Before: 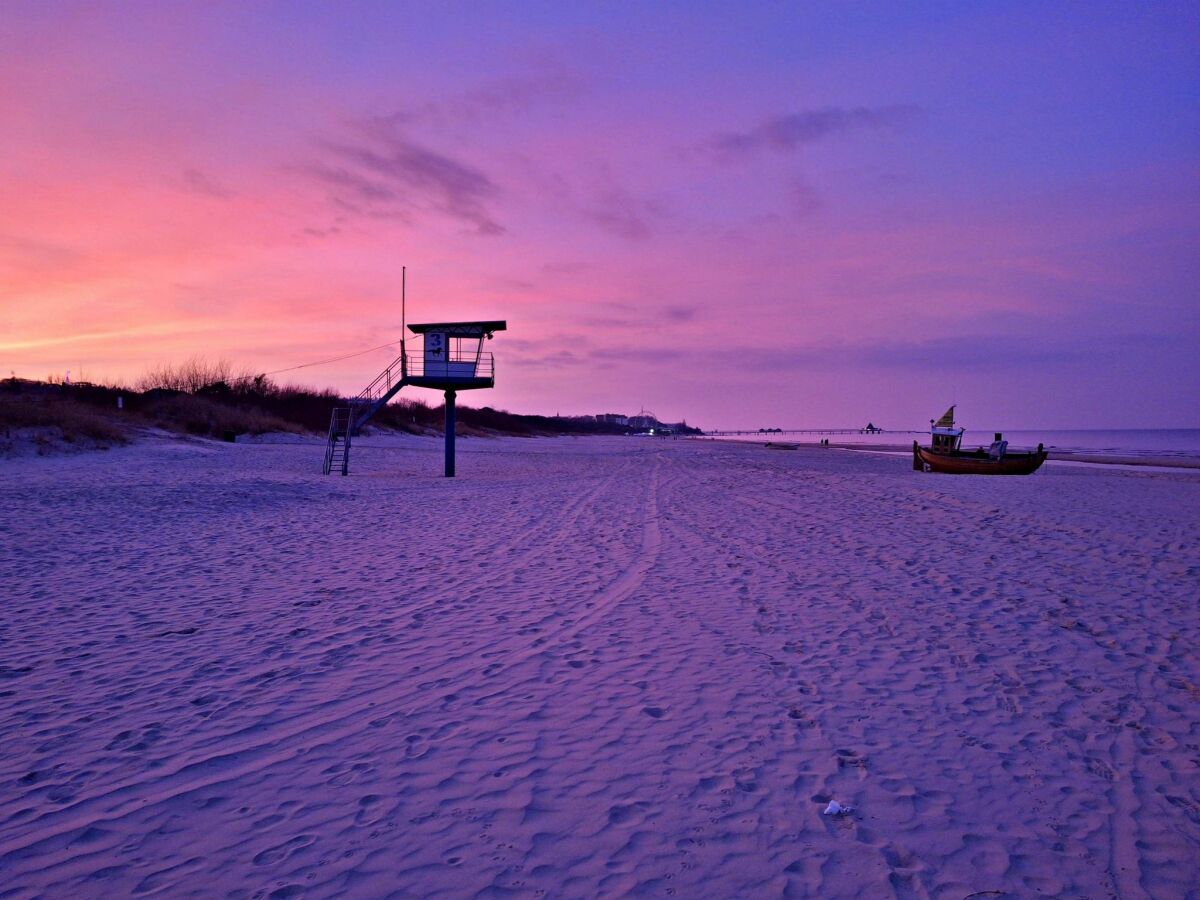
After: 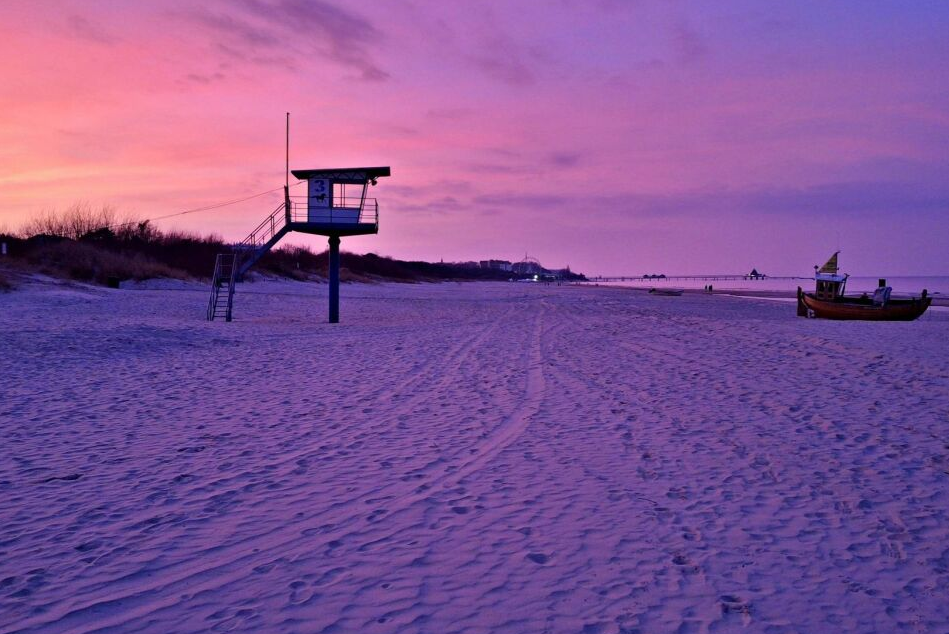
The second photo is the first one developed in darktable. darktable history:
crop: left 9.685%, top 17.129%, right 11.199%, bottom 12.393%
